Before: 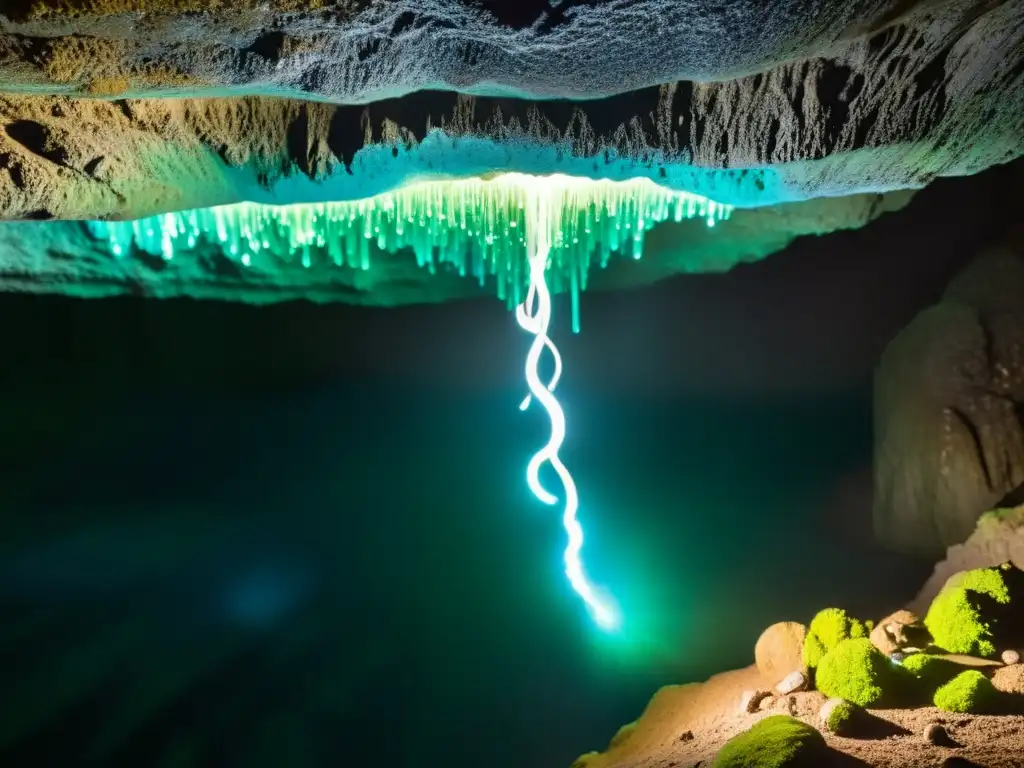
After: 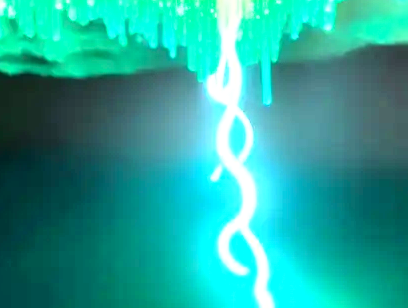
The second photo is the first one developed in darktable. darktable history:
base curve: curves: ch0 [(0, 0) (0.026, 0.03) (0.109, 0.232) (0.351, 0.748) (0.669, 0.968) (1, 1)]
exposure: black level correction 0.001, exposure 1.398 EV, compensate exposure bias true, compensate highlight preservation false
crop: left 30.237%, top 29.819%, right 29.851%, bottom 30.041%
